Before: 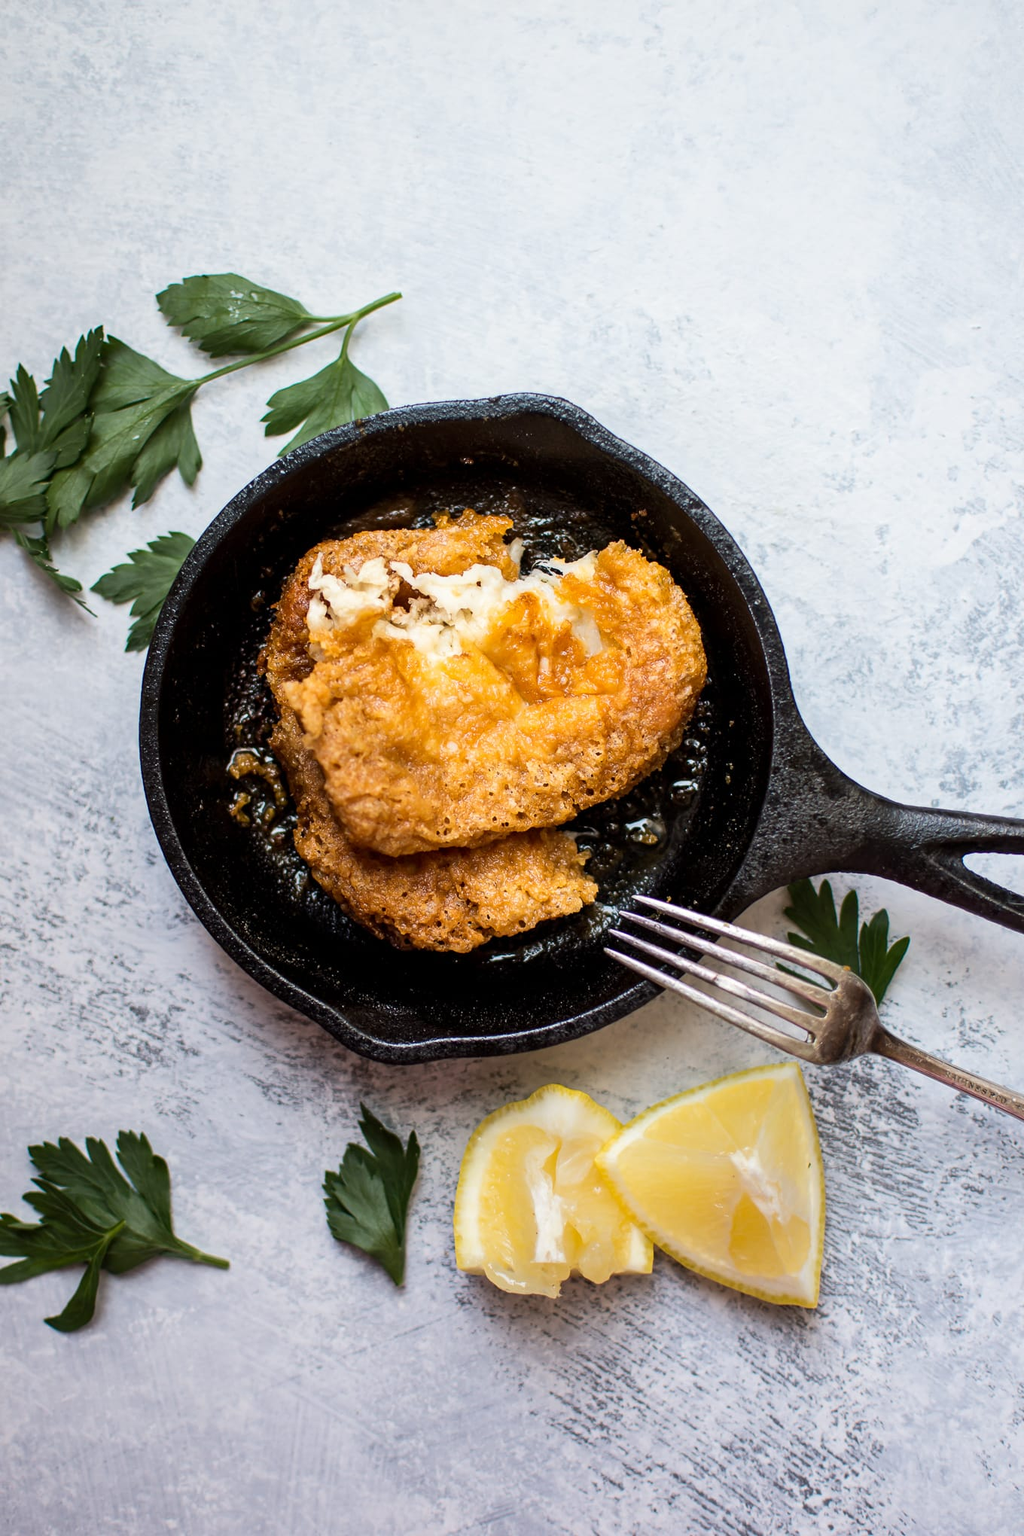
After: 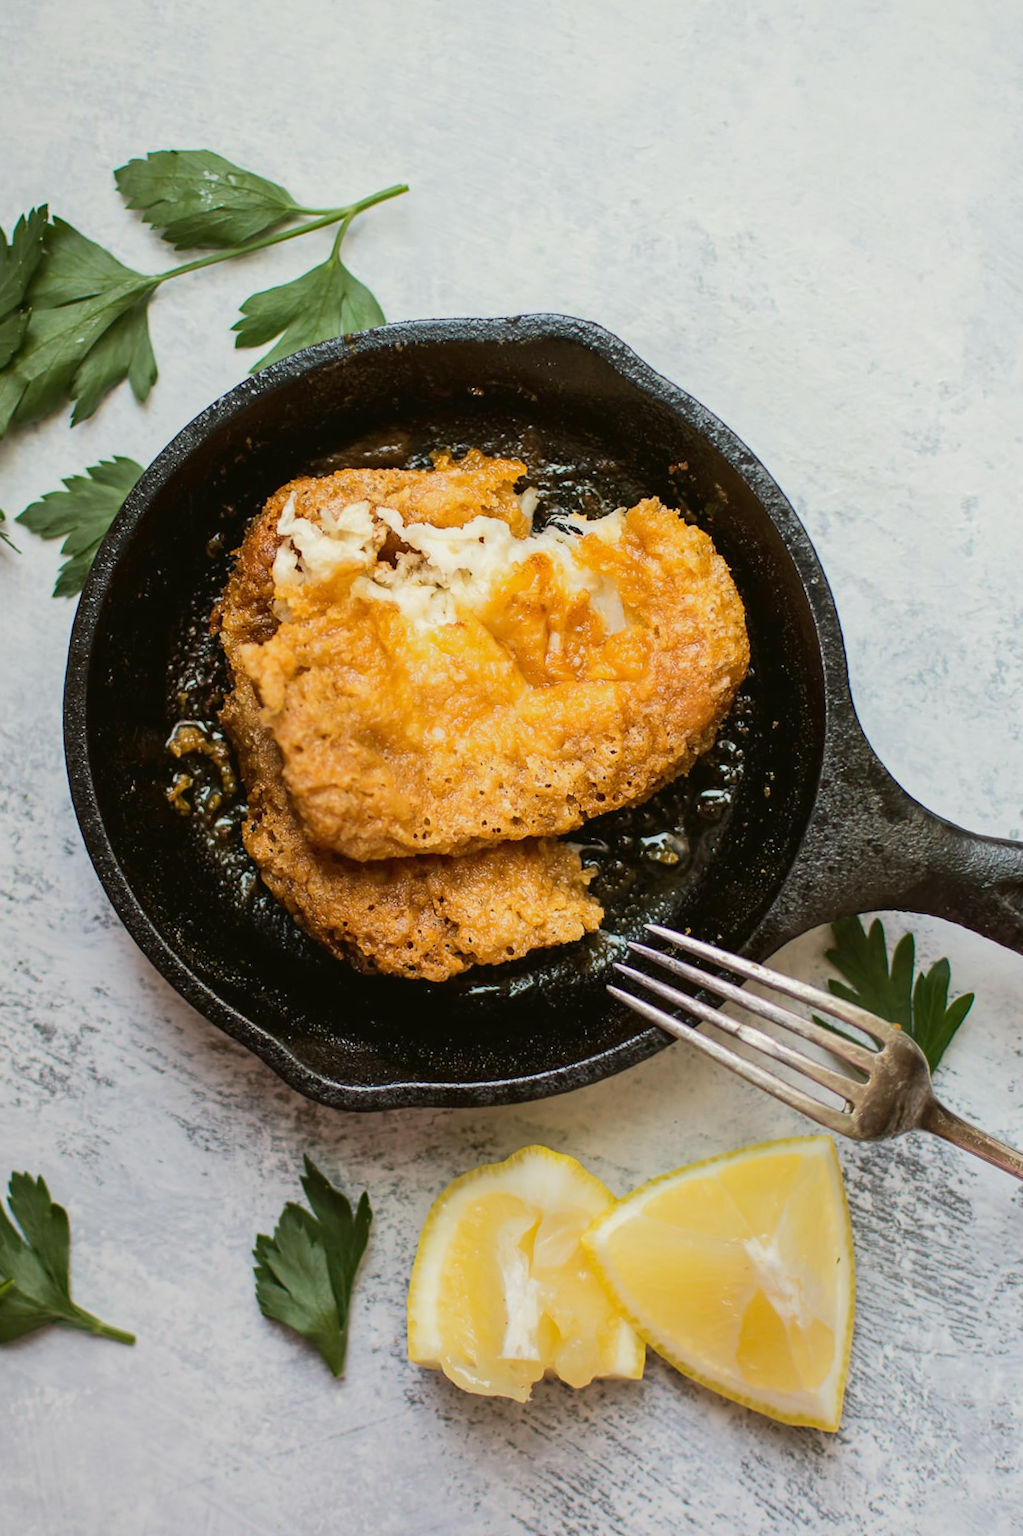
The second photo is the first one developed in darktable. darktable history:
base curve: curves: ch0 [(0, 0) (0.235, 0.266) (0.503, 0.496) (0.786, 0.72) (1, 1)]
color balance: mode lift, gamma, gain (sRGB), lift [1.04, 1, 1, 0.97], gamma [1.01, 1, 1, 0.97], gain [0.96, 1, 1, 0.97]
crop and rotate: angle -3.27°, left 5.211%, top 5.211%, right 4.607%, bottom 4.607%
